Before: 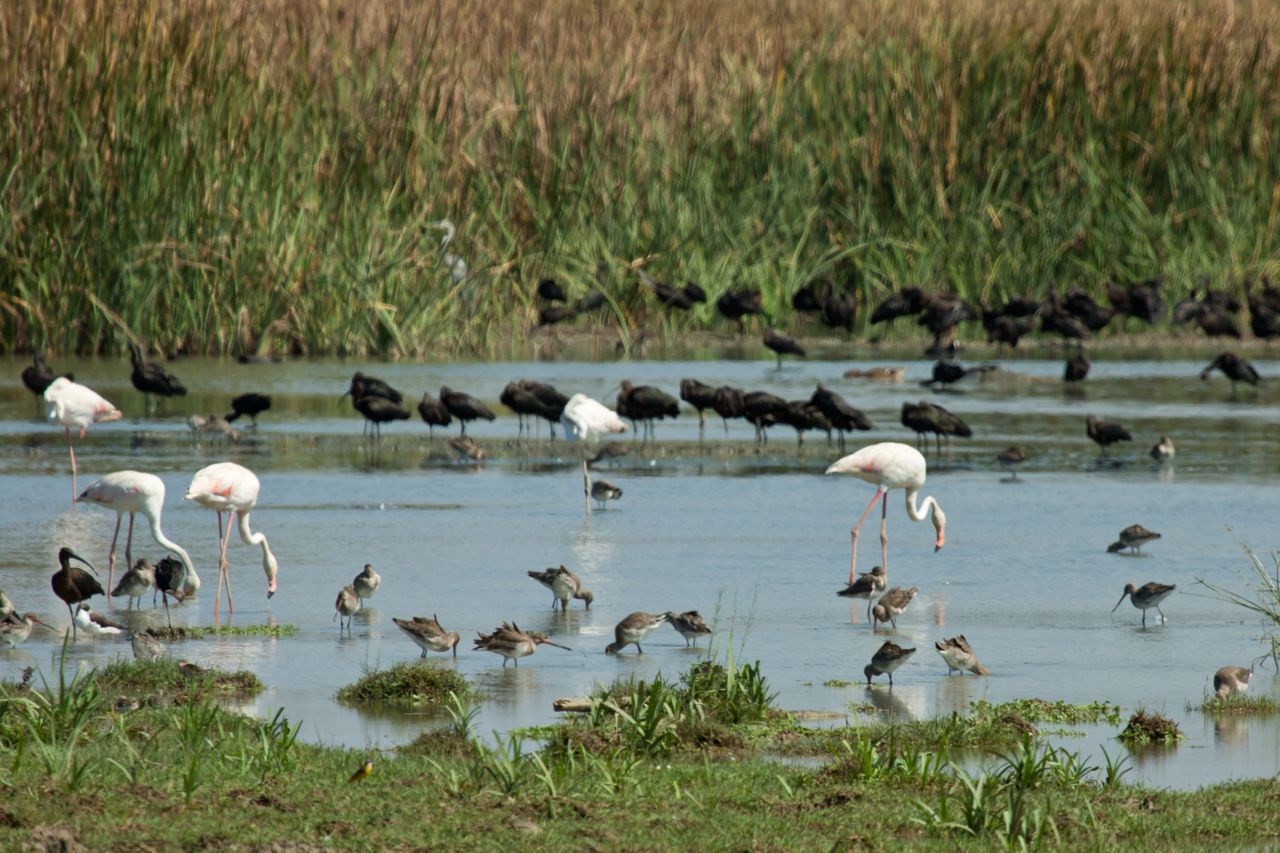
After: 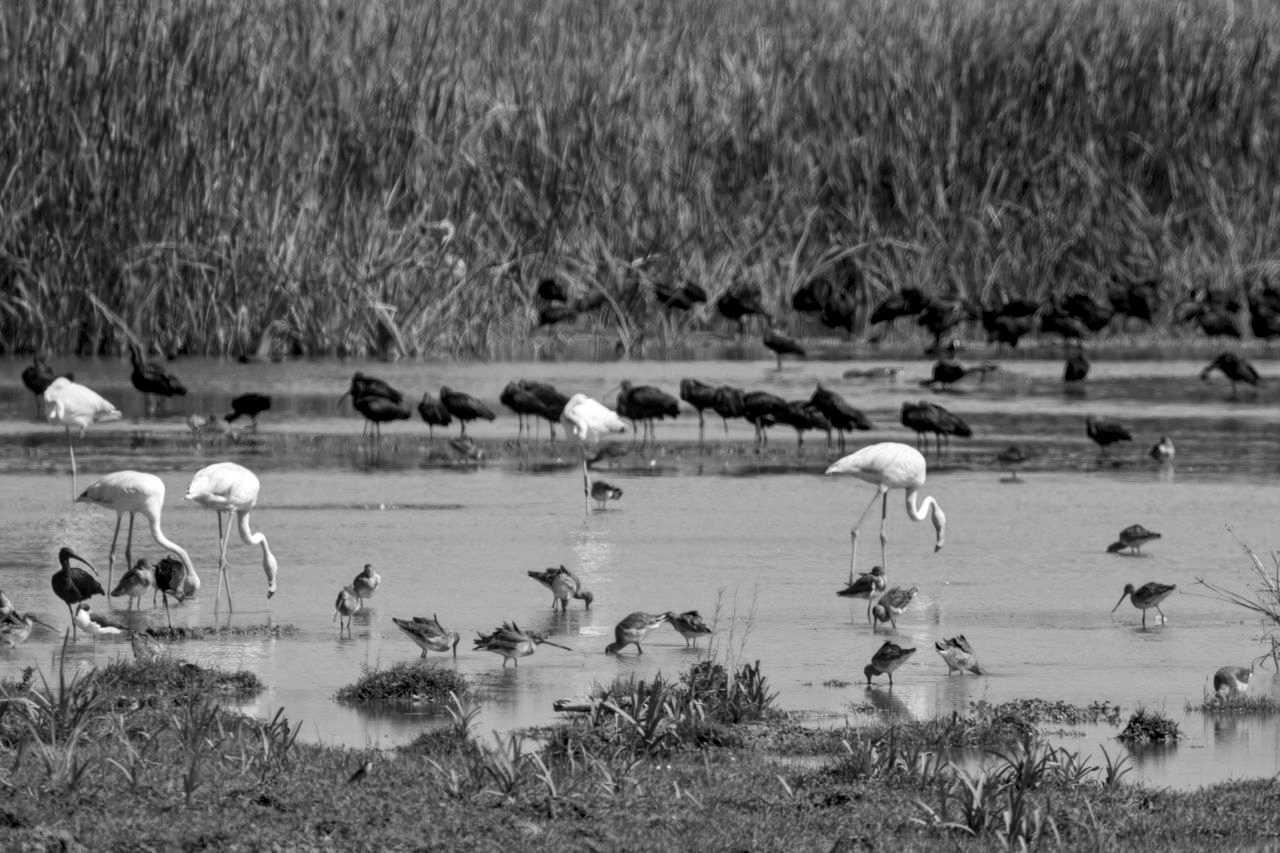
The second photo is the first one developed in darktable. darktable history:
color calibration: output gray [0.22, 0.42, 0.37, 0], x 0.366, y 0.379, temperature 4398.41 K
local contrast: on, module defaults
